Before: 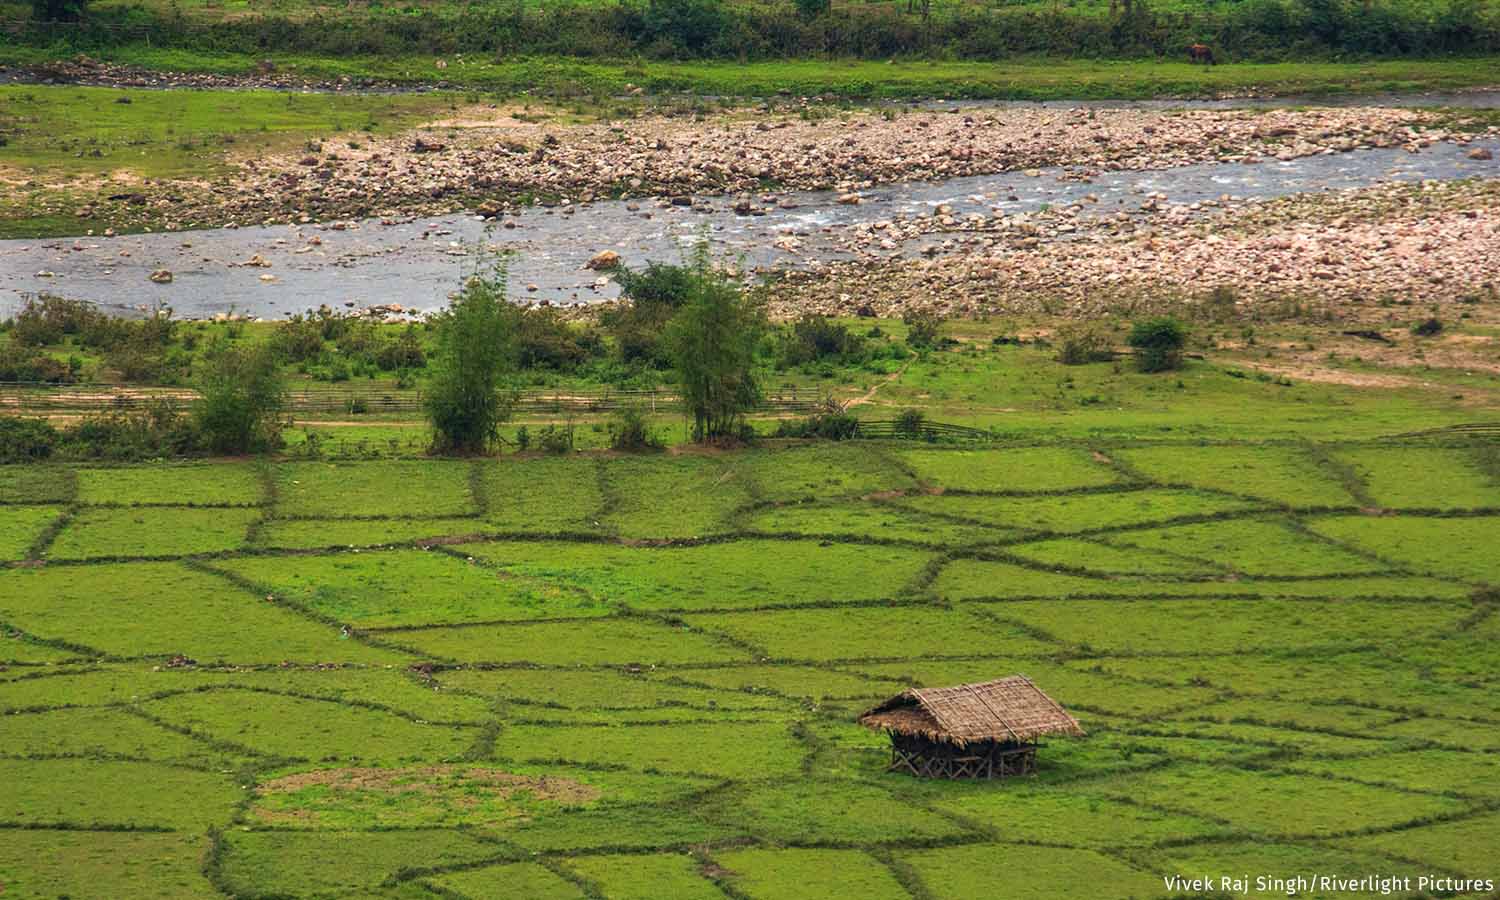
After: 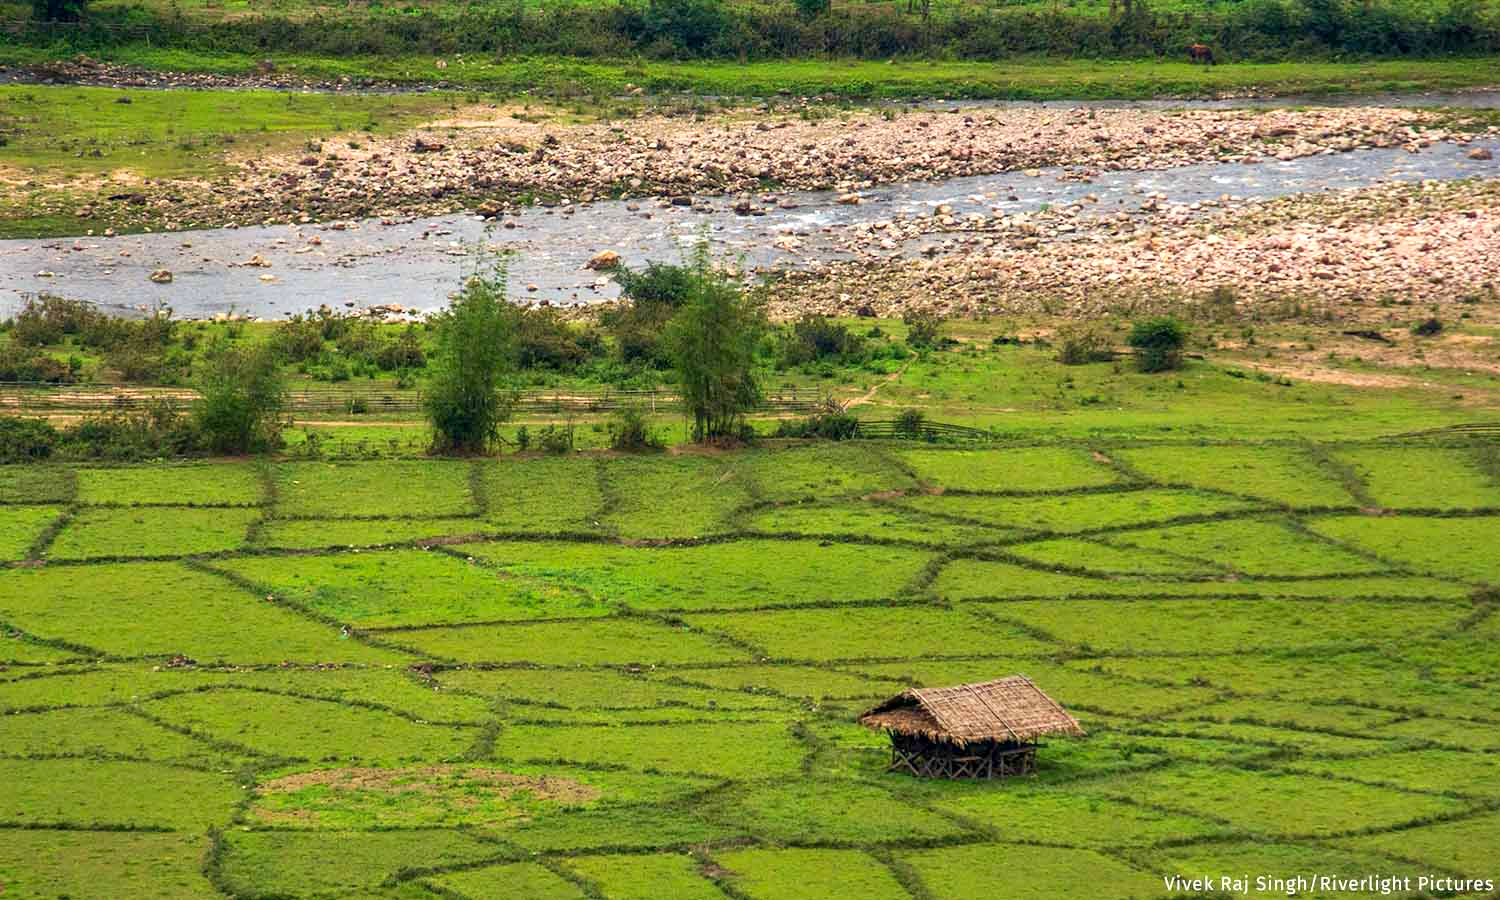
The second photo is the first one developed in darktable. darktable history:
contrast brightness saturation: contrast 0.1, brightness 0.03, saturation 0.09
exposure: black level correction 0.005, exposure 0.286 EV, compensate highlight preservation false
